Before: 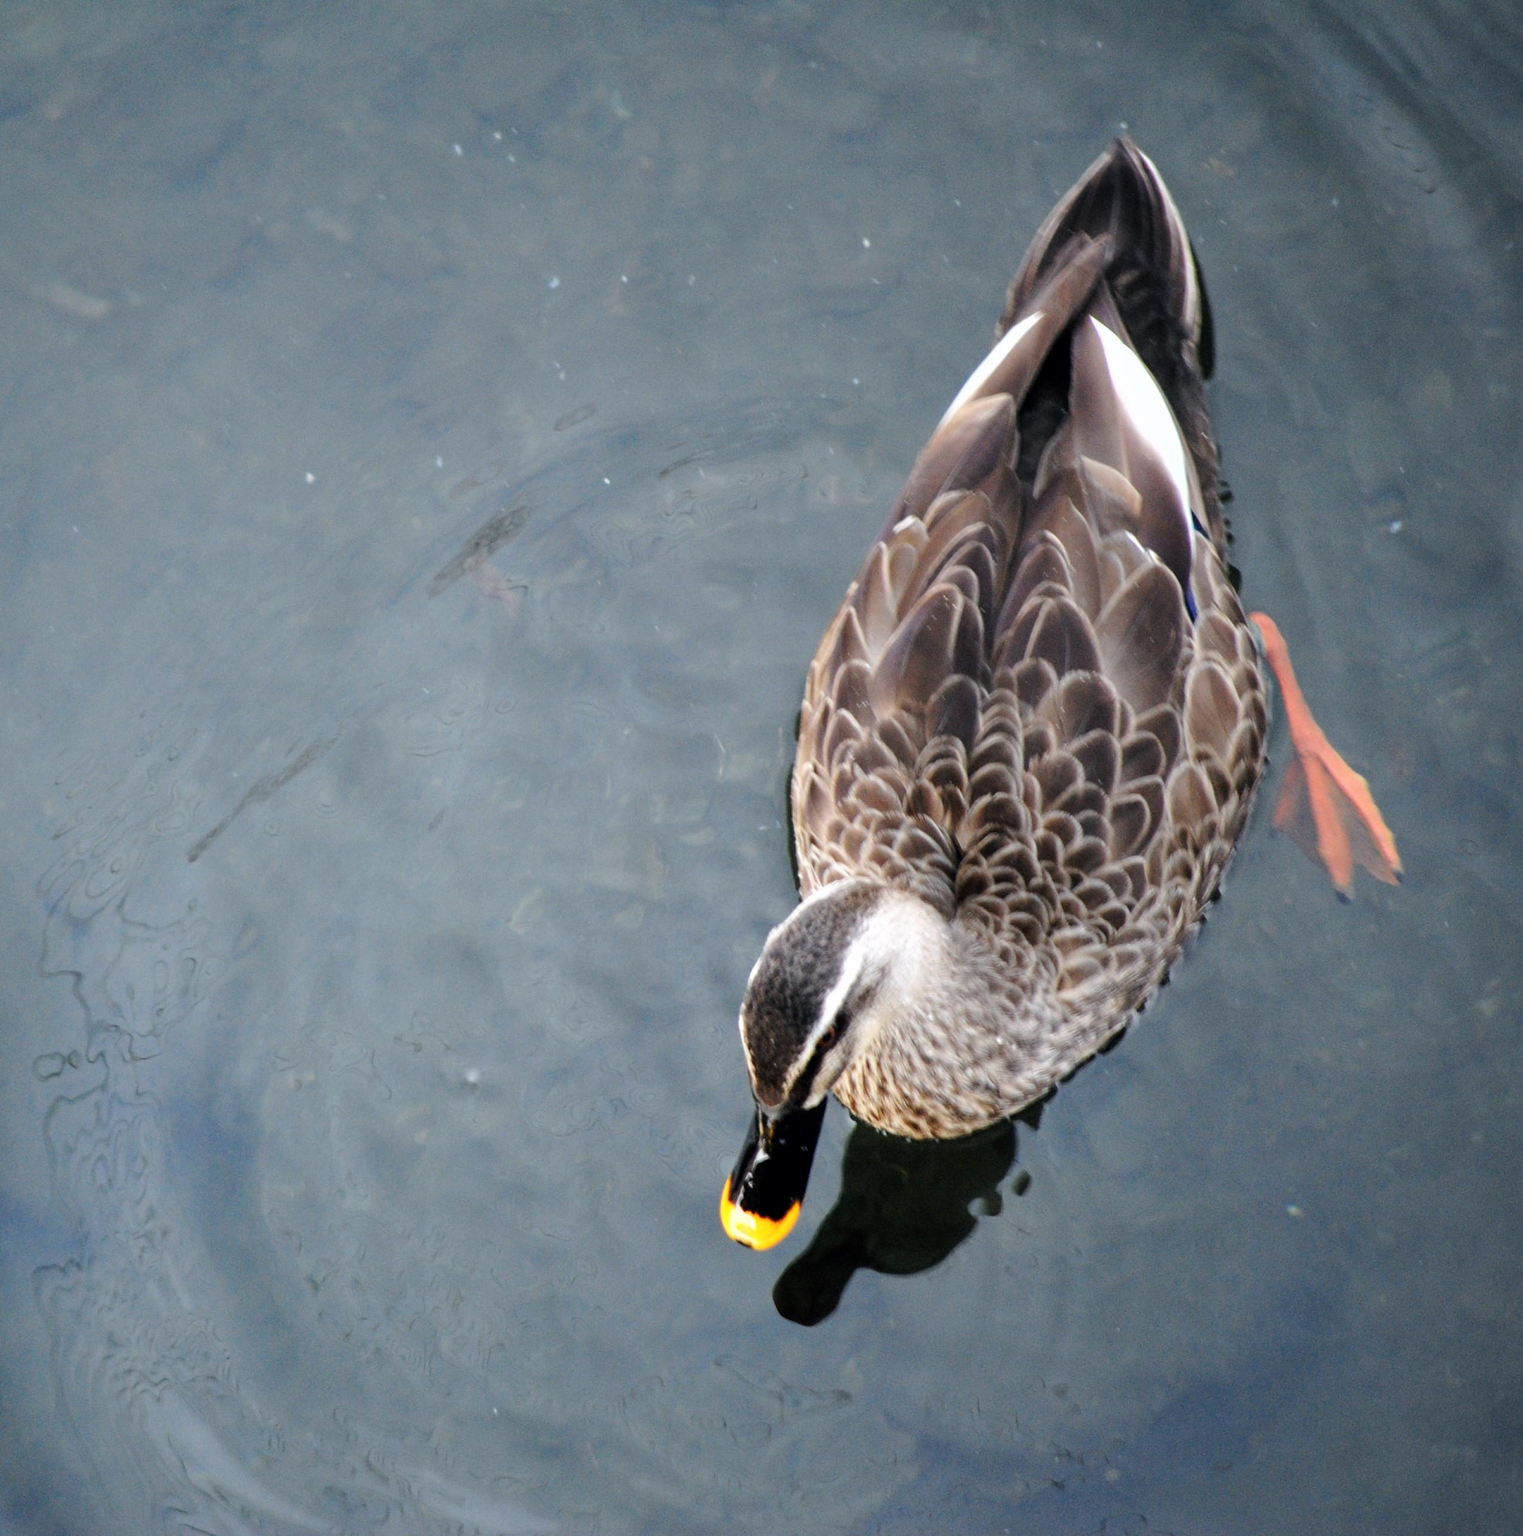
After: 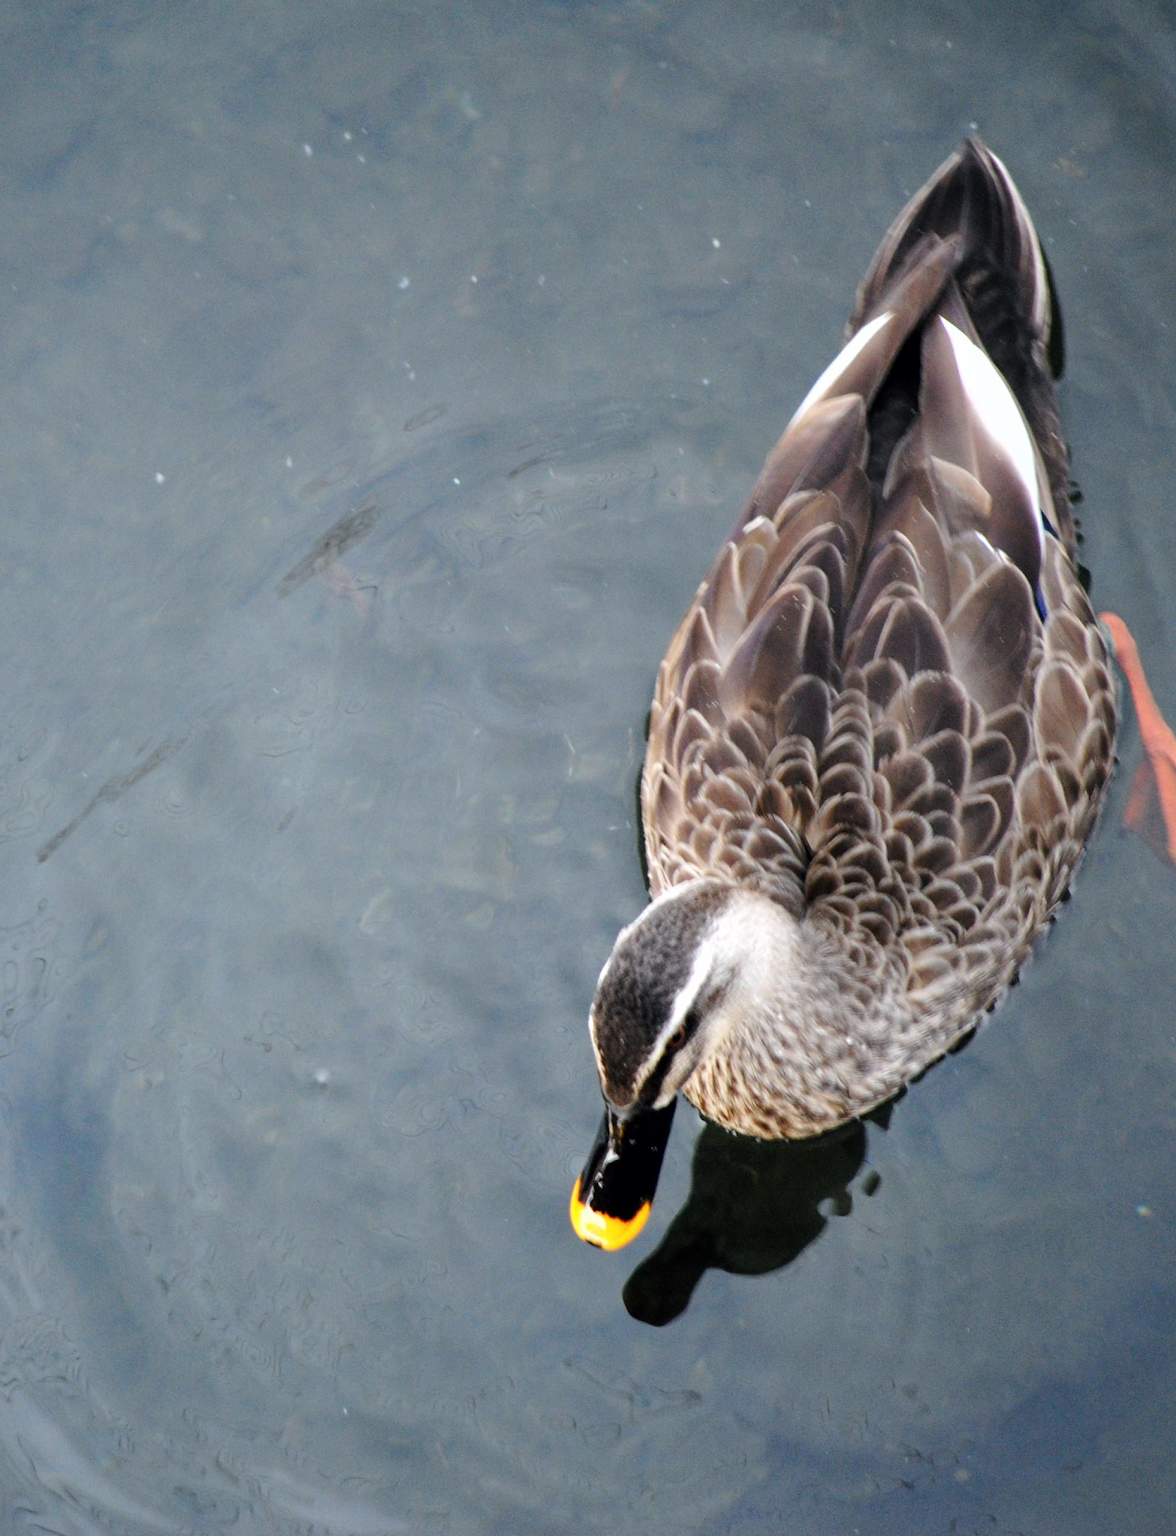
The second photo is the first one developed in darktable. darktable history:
crop: left 9.872%, right 12.863%
